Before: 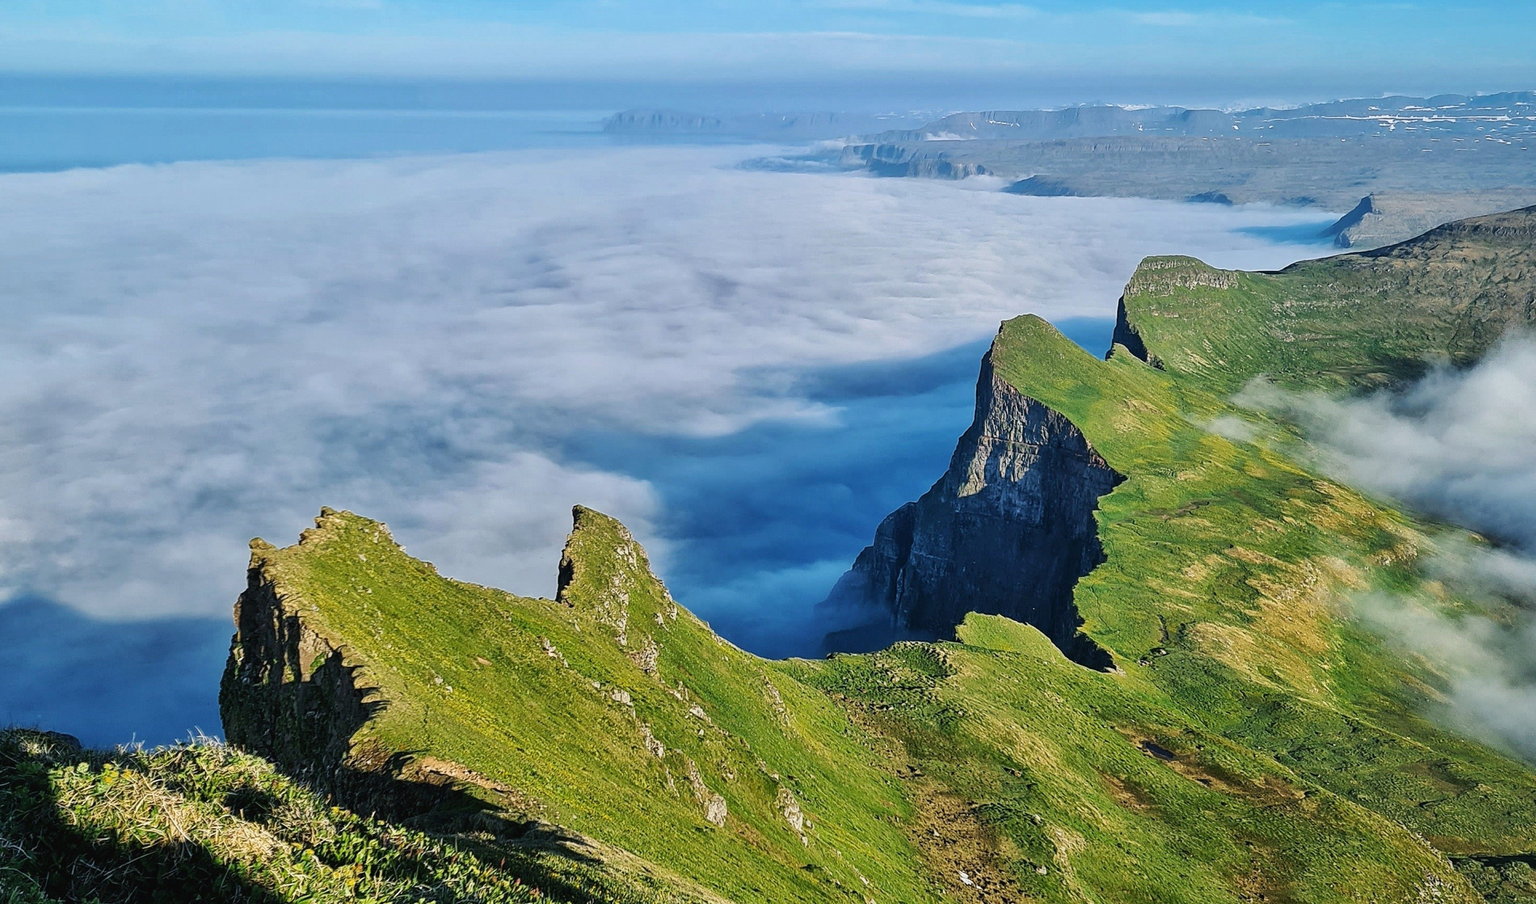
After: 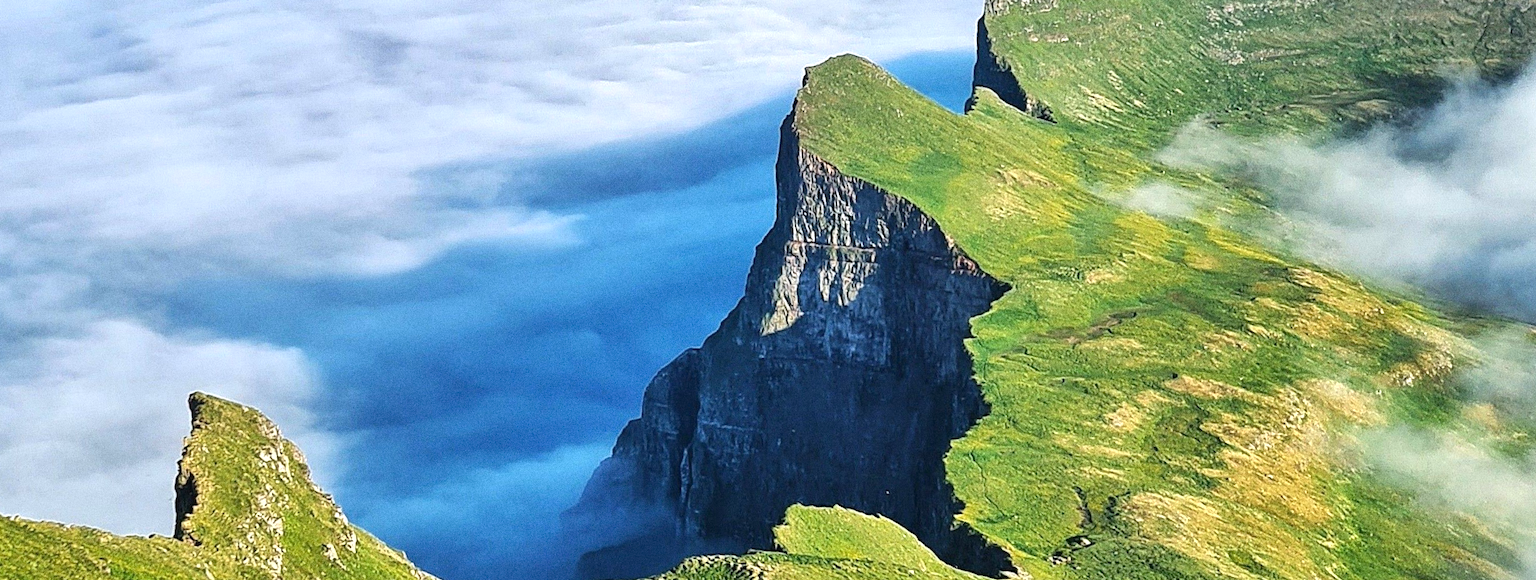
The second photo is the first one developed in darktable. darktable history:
crop and rotate: left 27.938%, top 27.046%, bottom 27.046%
rotate and perspective: rotation -4.57°, crop left 0.054, crop right 0.944, crop top 0.087, crop bottom 0.914
exposure: exposure 0.669 EV, compensate highlight preservation false
grain: coarseness 0.09 ISO, strength 40%
